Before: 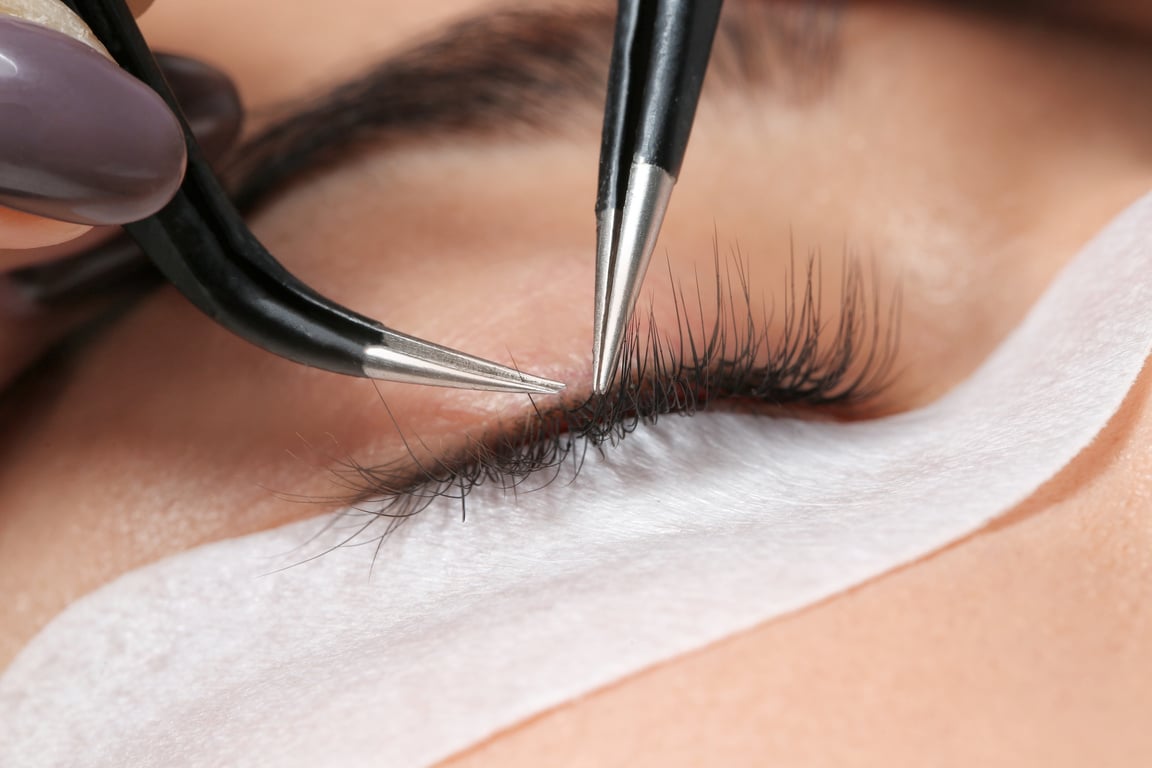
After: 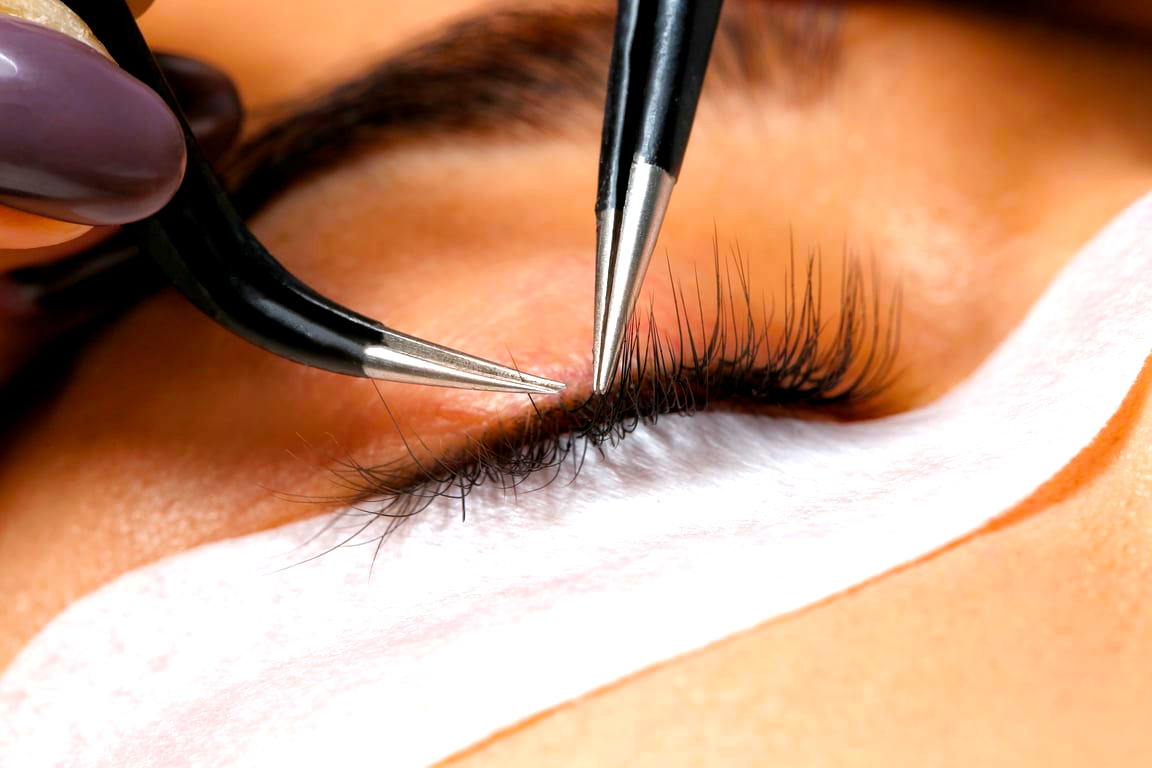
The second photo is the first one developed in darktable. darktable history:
color balance rgb: linear chroma grading › global chroma 15%, perceptual saturation grading › global saturation 30%
color balance: lift [0.991, 1, 1, 1], gamma [0.996, 1, 1, 1], input saturation 98.52%, contrast 20.34%, output saturation 103.72%
